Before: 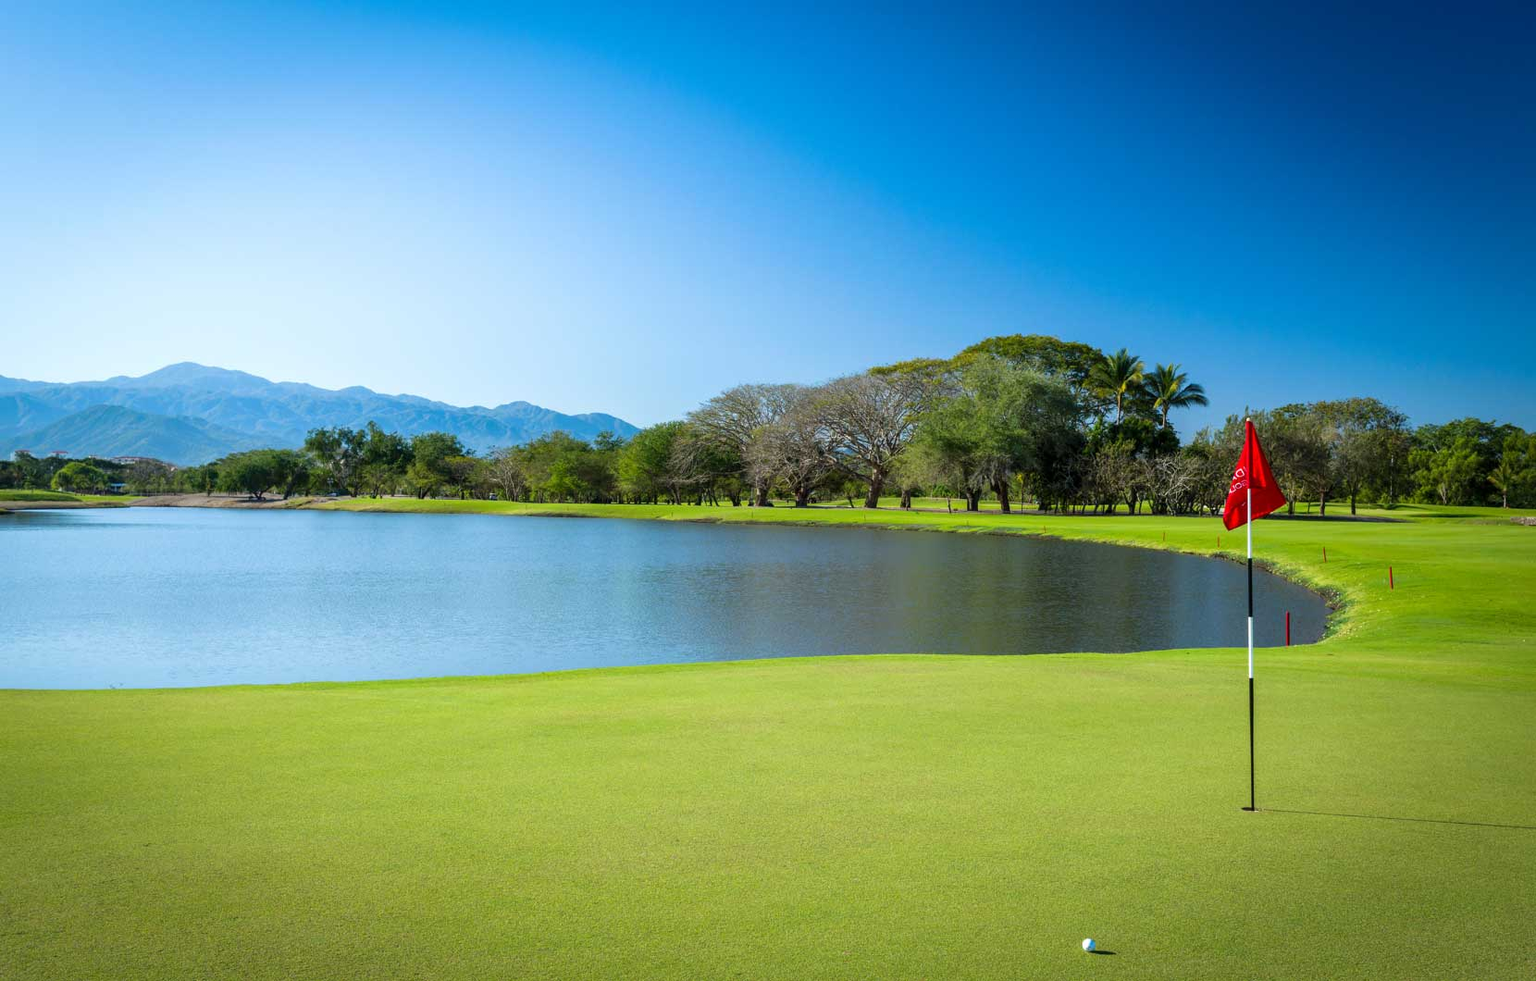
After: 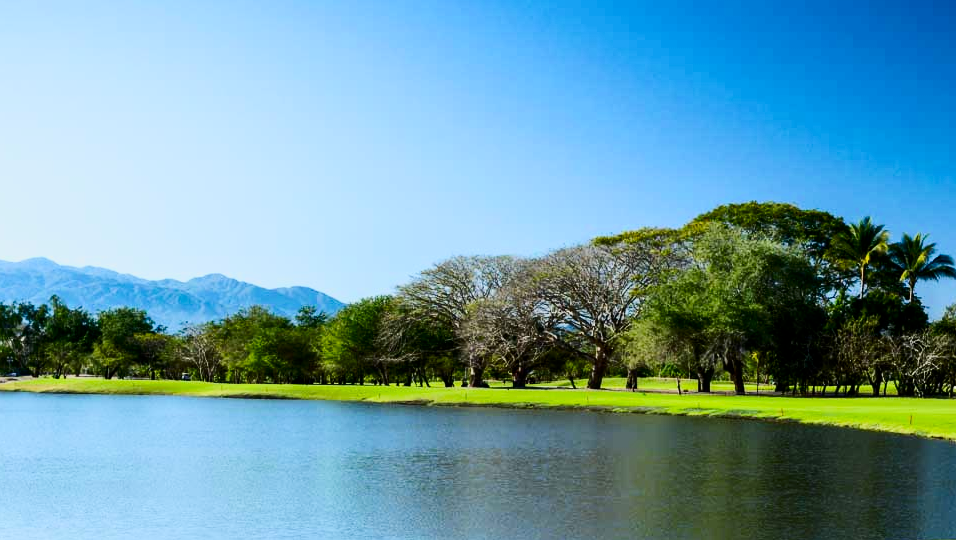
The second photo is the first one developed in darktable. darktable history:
contrast brightness saturation: contrast 0.395, brightness 0.044, saturation 0.257
filmic rgb: black relative exposure -7.65 EV, white relative exposure 4.56 EV, hardness 3.61
crop: left 20.945%, top 15.161%, right 21.445%, bottom 33.861%
